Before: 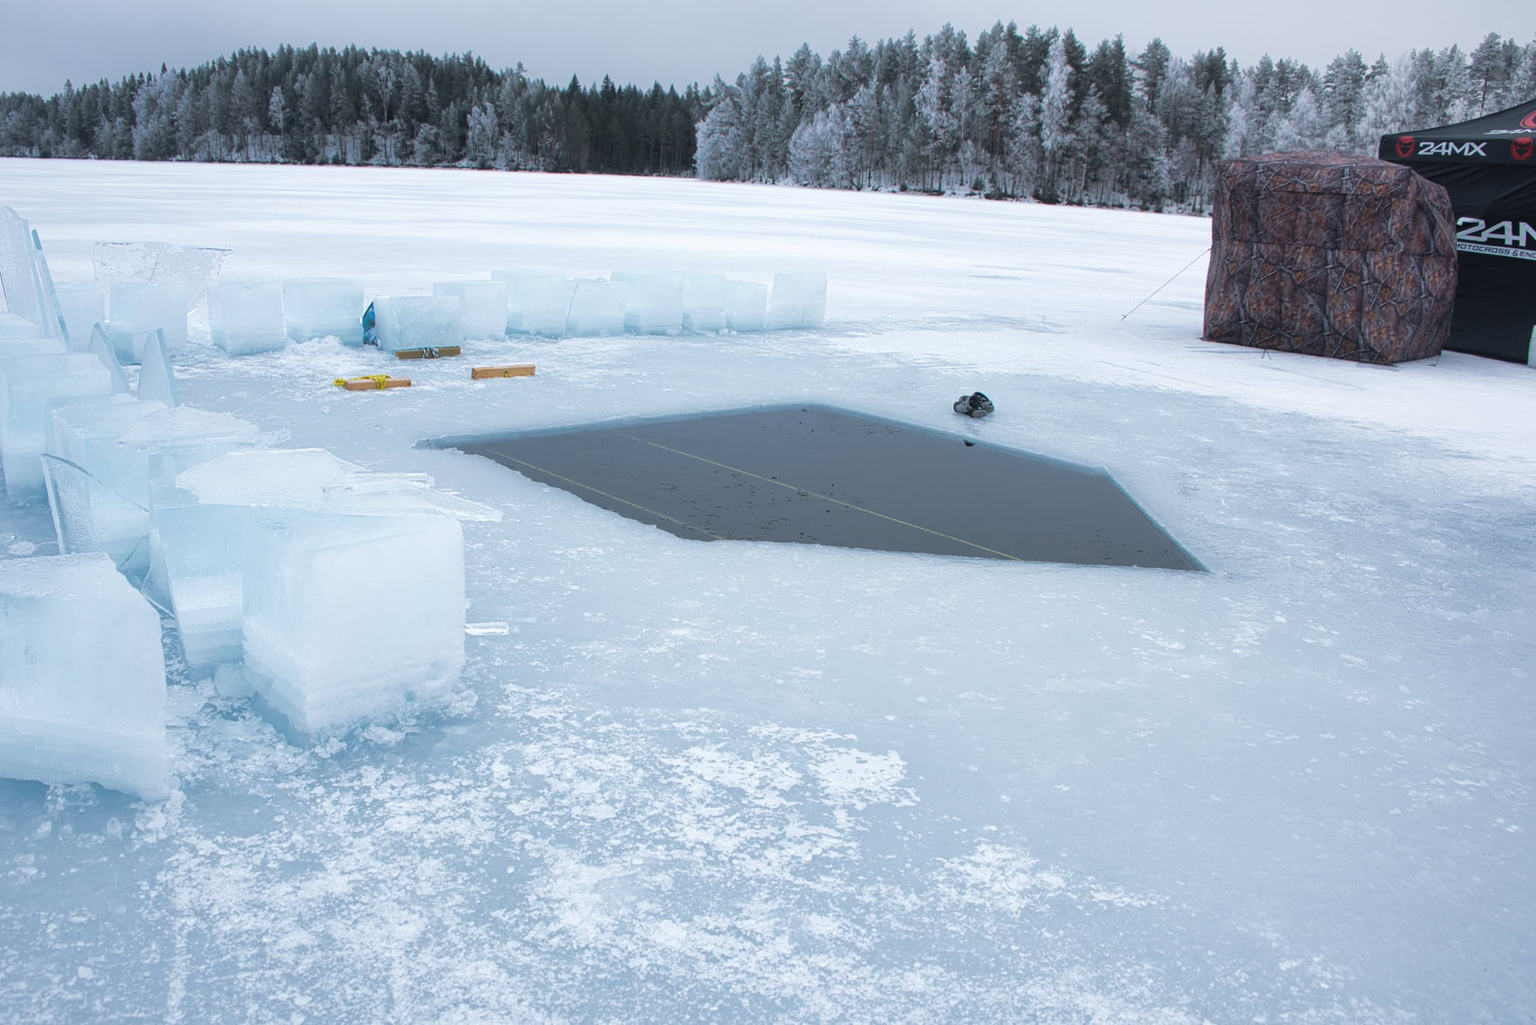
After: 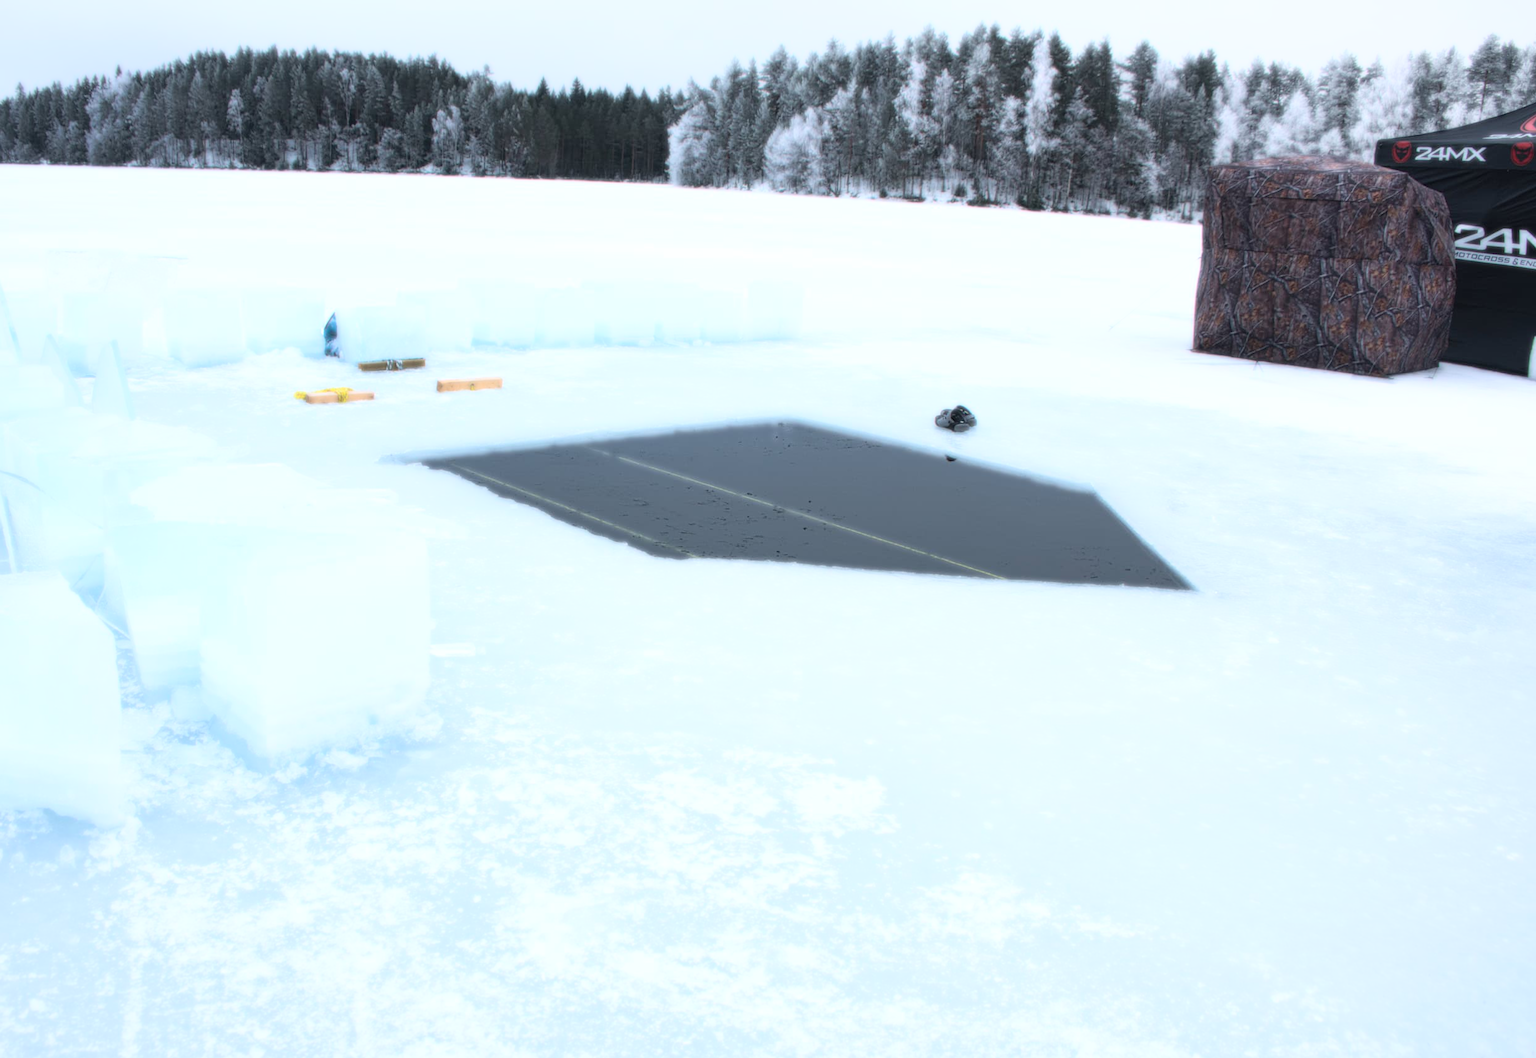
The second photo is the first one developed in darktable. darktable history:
bloom: size 0%, threshold 54.82%, strength 8.31%
crop and rotate: left 3.238%
